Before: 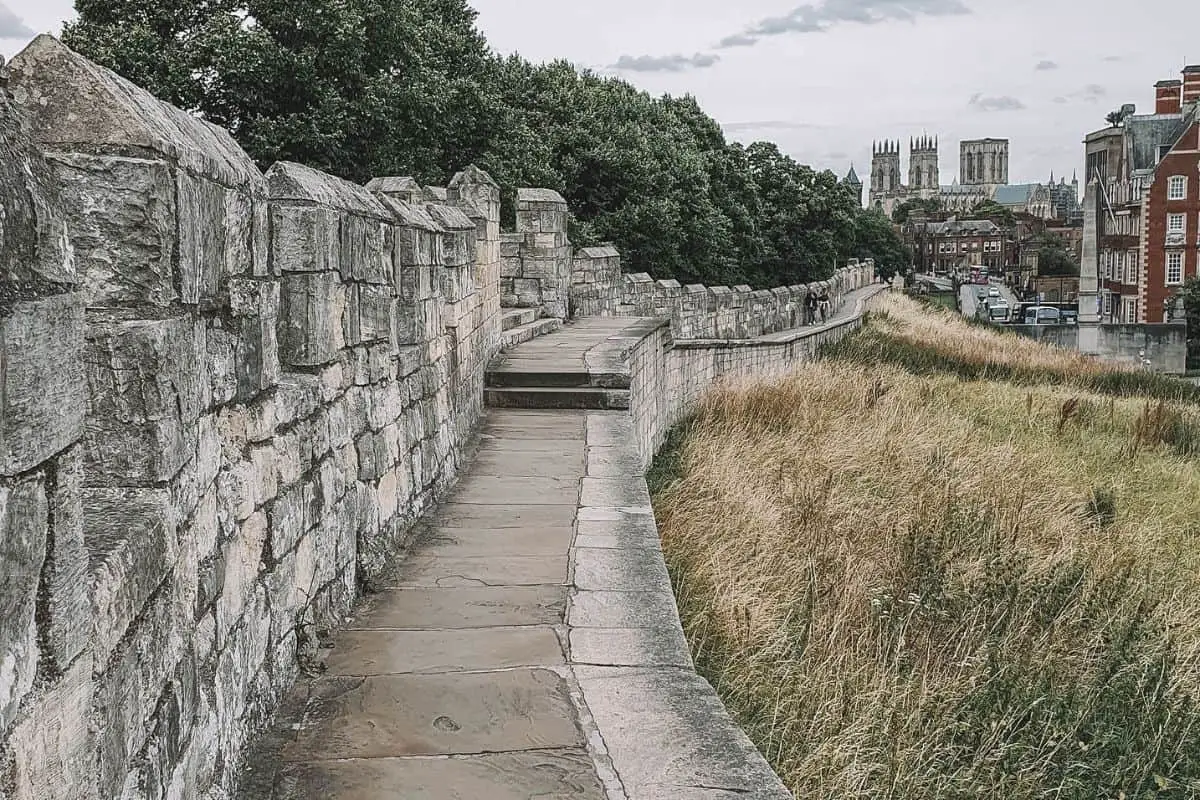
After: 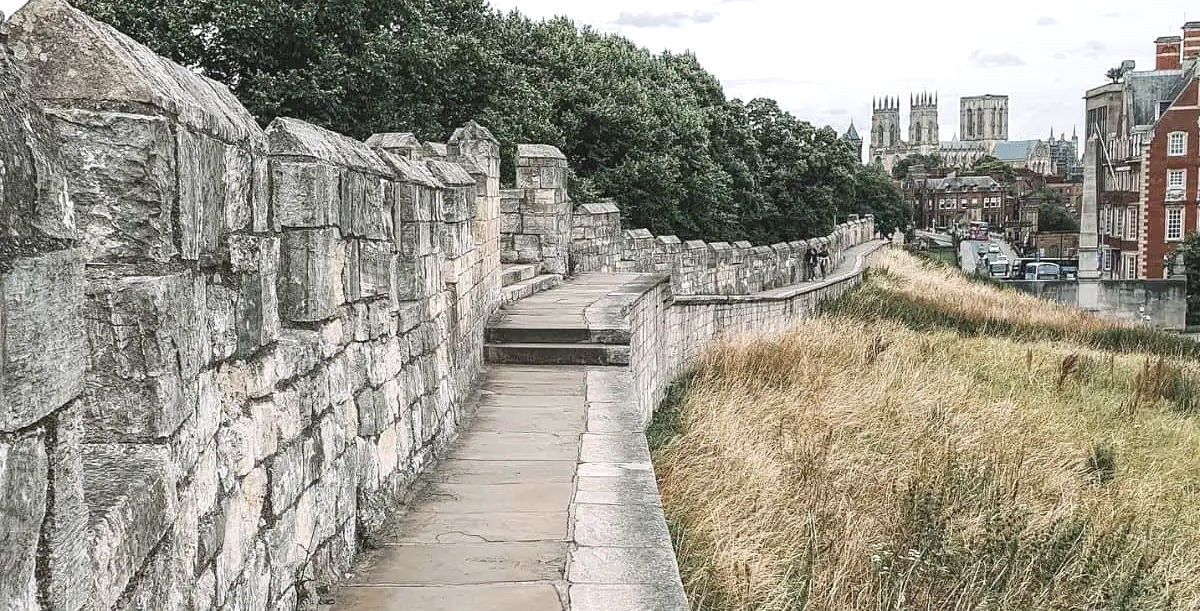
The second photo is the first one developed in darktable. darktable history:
exposure: black level correction 0.001, exposure 0.499 EV, compensate highlight preservation false
shadows and highlights: shadows -22.95, highlights 46.25, soften with gaussian
tone equalizer: edges refinement/feathering 500, mask exposure compensation -1.57 EV, preserve details no
crop: top 5.572%, bottom 18.009%
